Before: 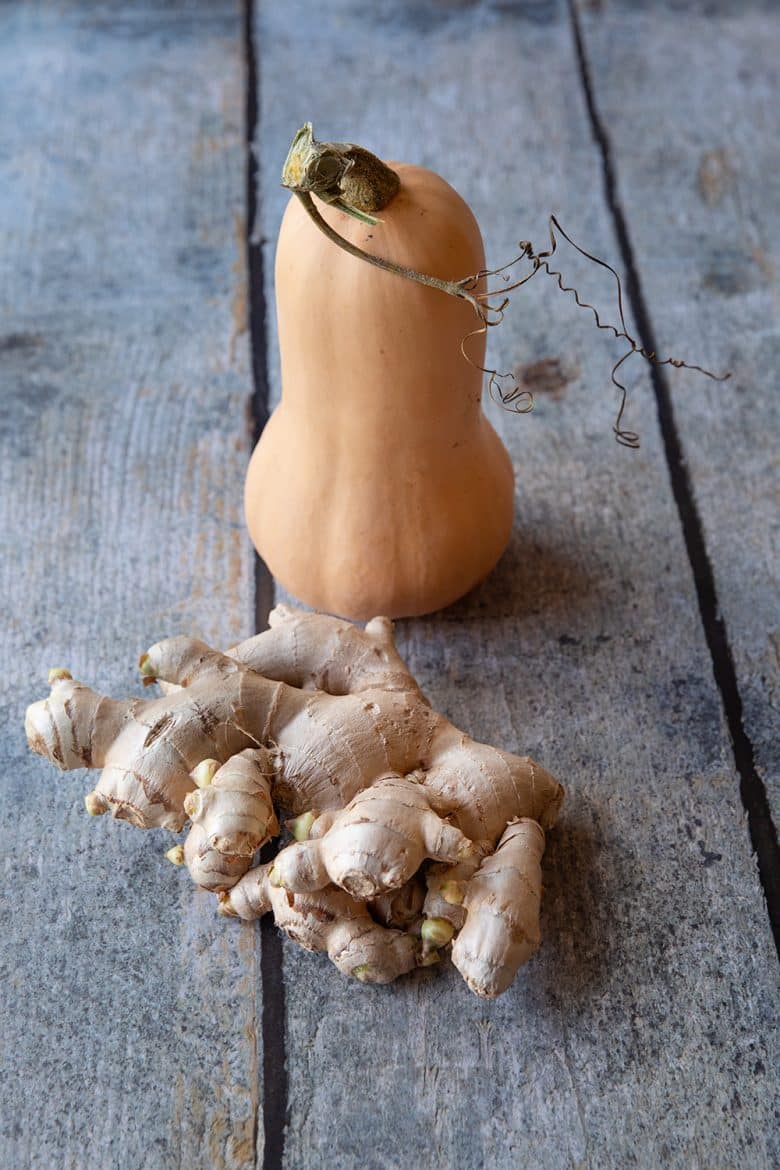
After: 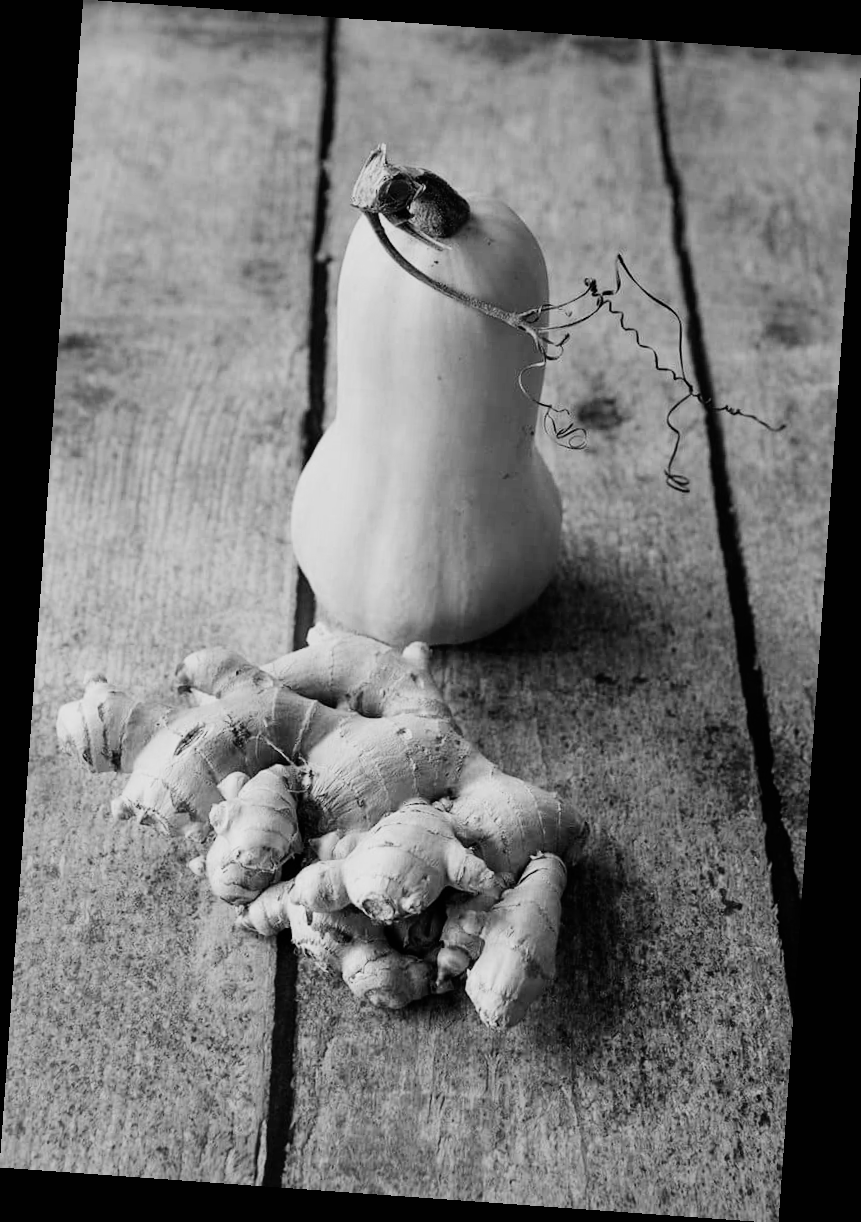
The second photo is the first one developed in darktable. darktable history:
color zones: curves: ch0 [(0.004, 0.588) (0.116, 0.636) (0.259, 0.476) (0.423, 0.464) (0.75, 0.5)]; ch1 [(0, 0) (0.143, 0) (0.286, 0) (0.429, 0) (0.571, 0) (0.714, 0) (0.857, 0)]
rotate and perspective: rotation 4.1°, automatic cropping off
sigmoid: contrast 1.8, skew -0.2, preserve hue 0%, red attenuation 0.1, red rotation 0.035, green attenuation 0.1, green rotation -0.017, blue attenuation 0.15, blue rotation -0.052, base primaries Rec2020
